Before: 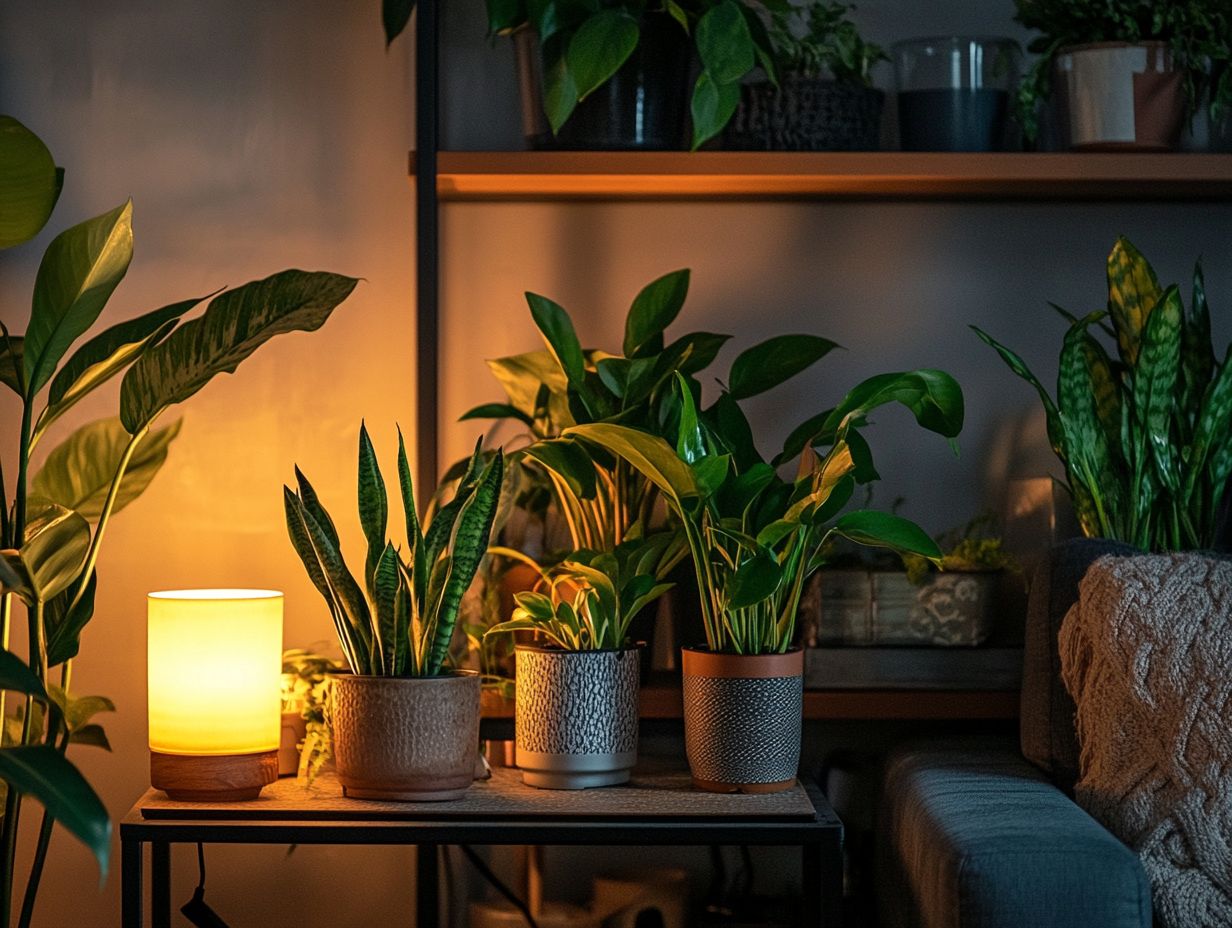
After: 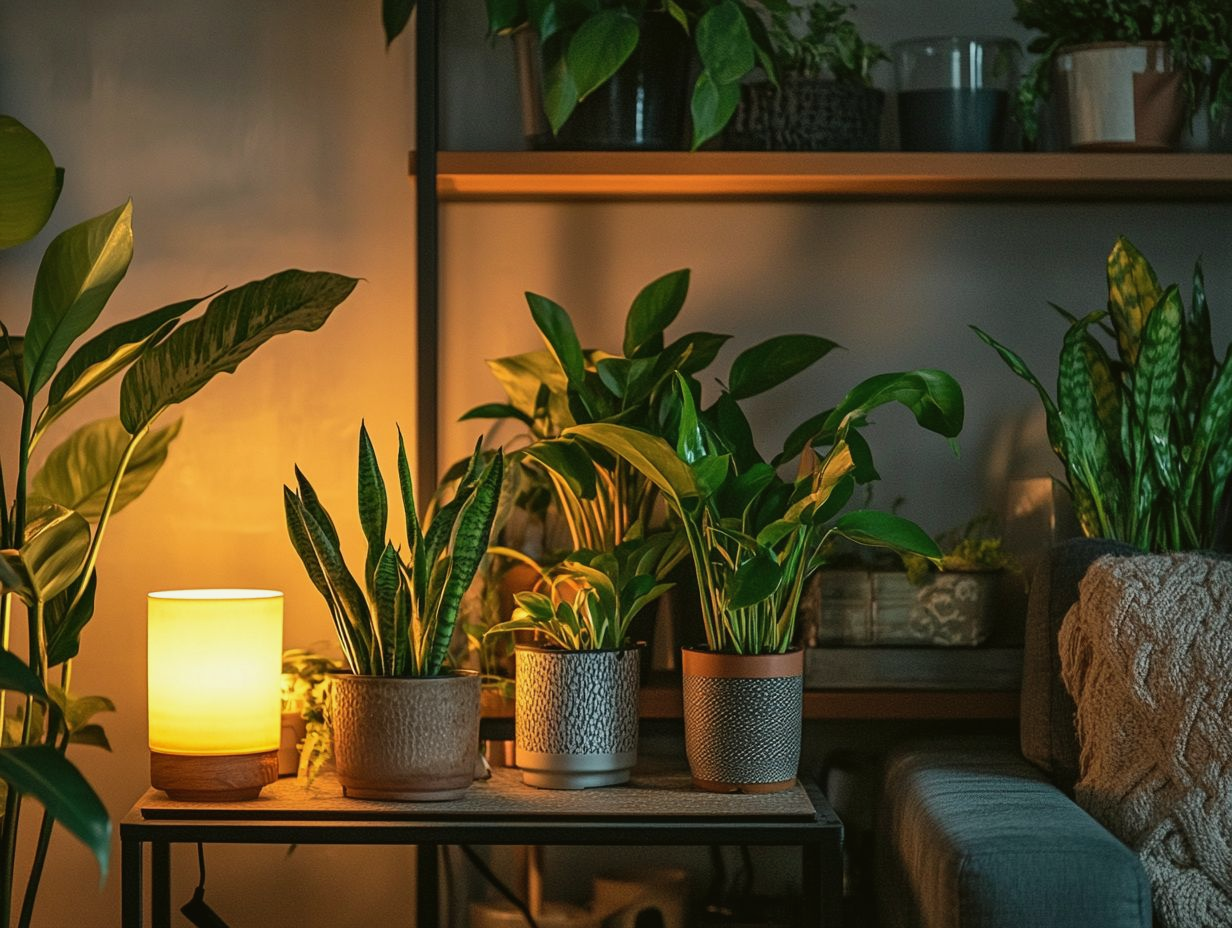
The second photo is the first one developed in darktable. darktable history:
color balance: mode lift, gamma, gain (sRGB), lift [1.04, 1, 1, 0.97], gamma [1.01, 1, 1, 0.97], gain [0.96, 1, 1, 0.97]
shadows and highlights: shadows 29.61, highlights -30.47, low approximation 0.01, soften with gaussian
